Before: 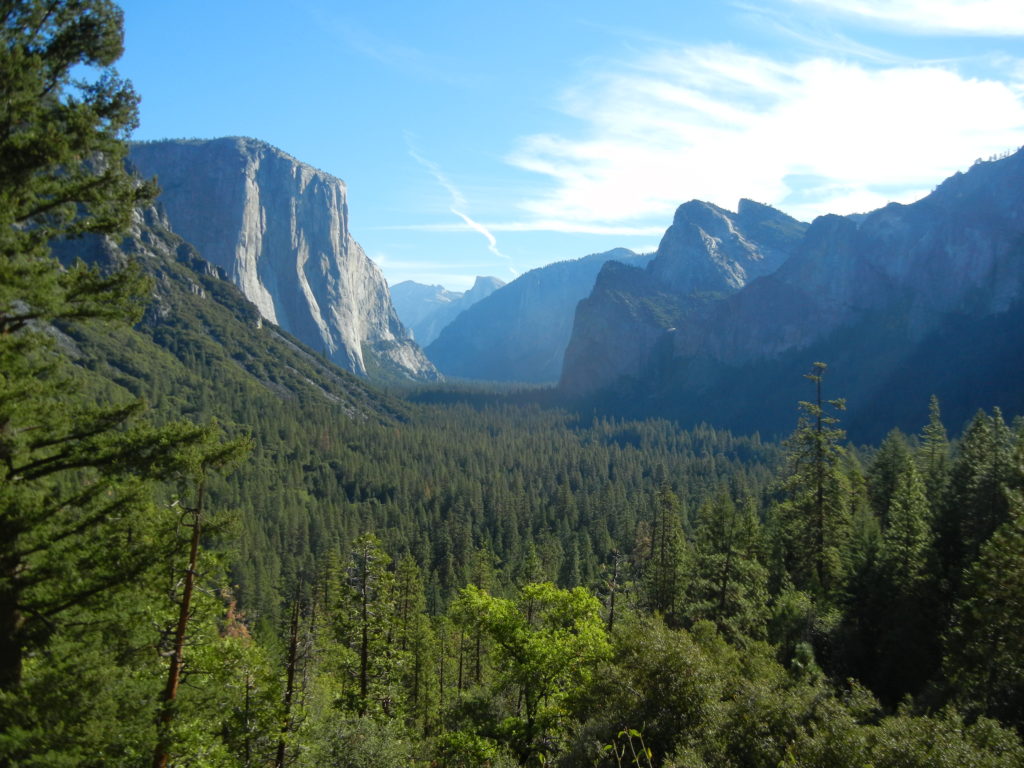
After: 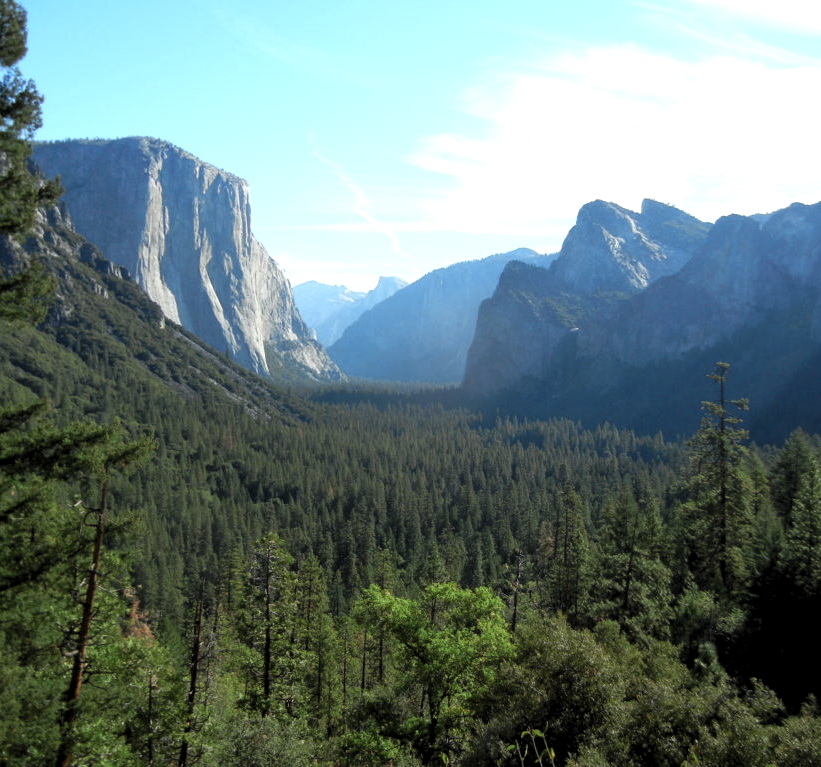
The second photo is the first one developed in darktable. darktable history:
crop and rotate: left 9.505%, right 10.298%
color zones: curves: ch0 [(0, 0.5) (0.125, 0.4) (0.25, 0.5) (0.375, 0.4) (0.5, 0.4) (0.625, 0.6) (0.75, 0.6) (0.875, 0.5)]; ch1 [(0, 0.4) (0.125, 0.5) (0.25, 0.4) (0.375, 0.4) (0.5, 0.4) (0.625, 0.4) (0.75, 0.5) (0.875, 0.4)]; ch2 [(0, 0.6) (0.125, 0.5) (0.25, 0.5) (0.375, 0.6) (0.5, 0.6) (0.625, 0.5) (0.75, 0.5) (0.875, 0.5)]
levels: levels [0.062, 0.494, 0.925]
